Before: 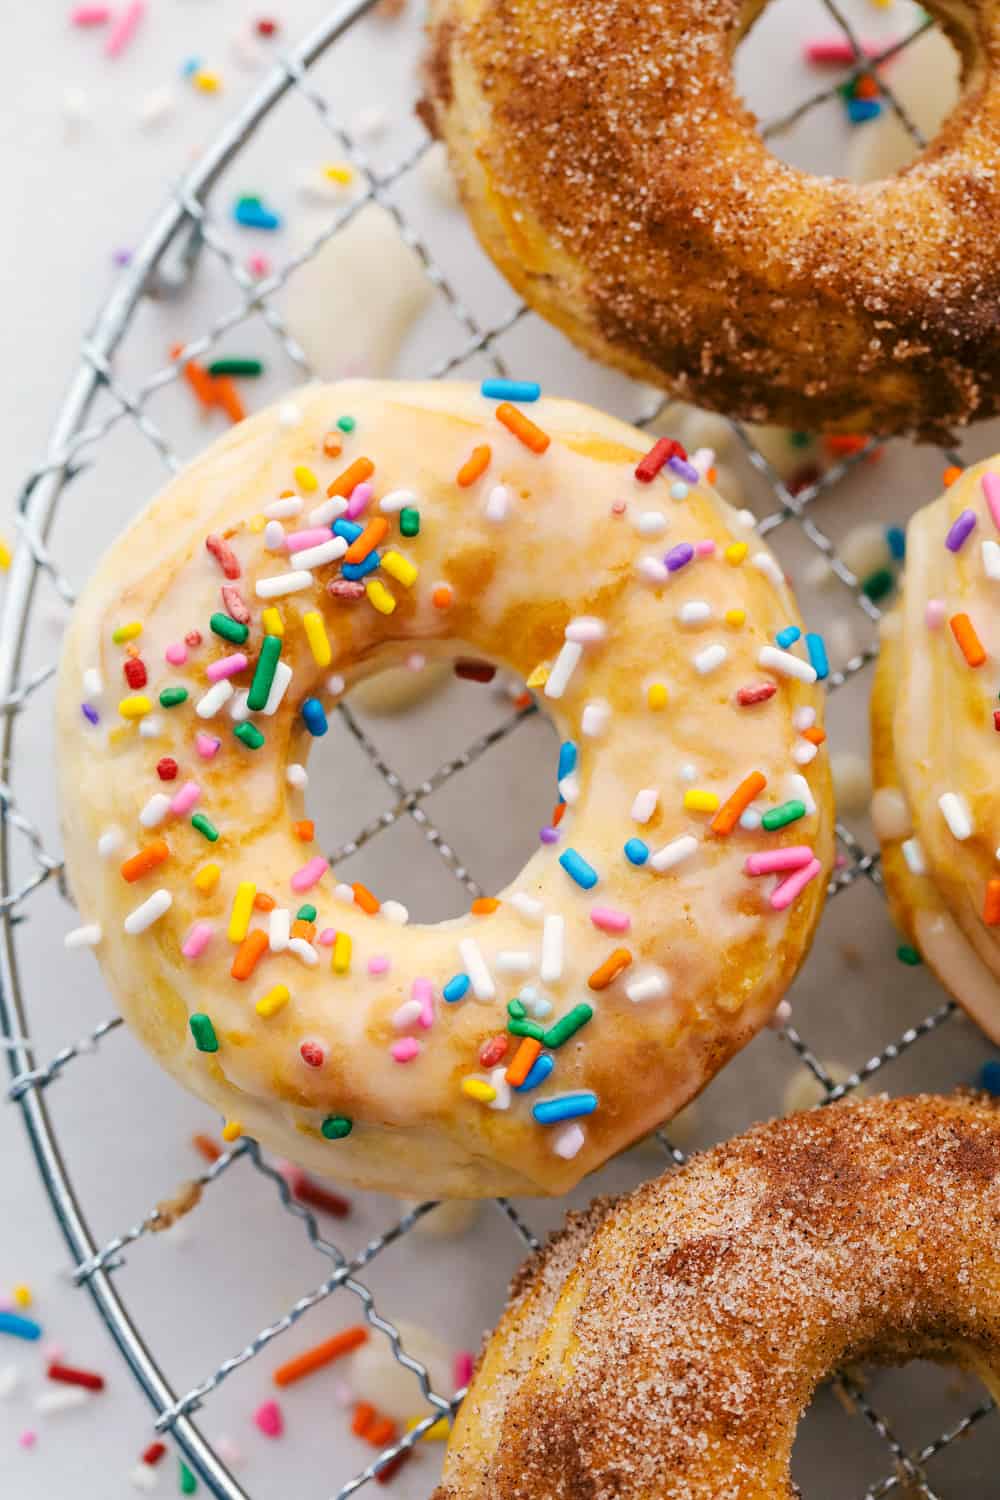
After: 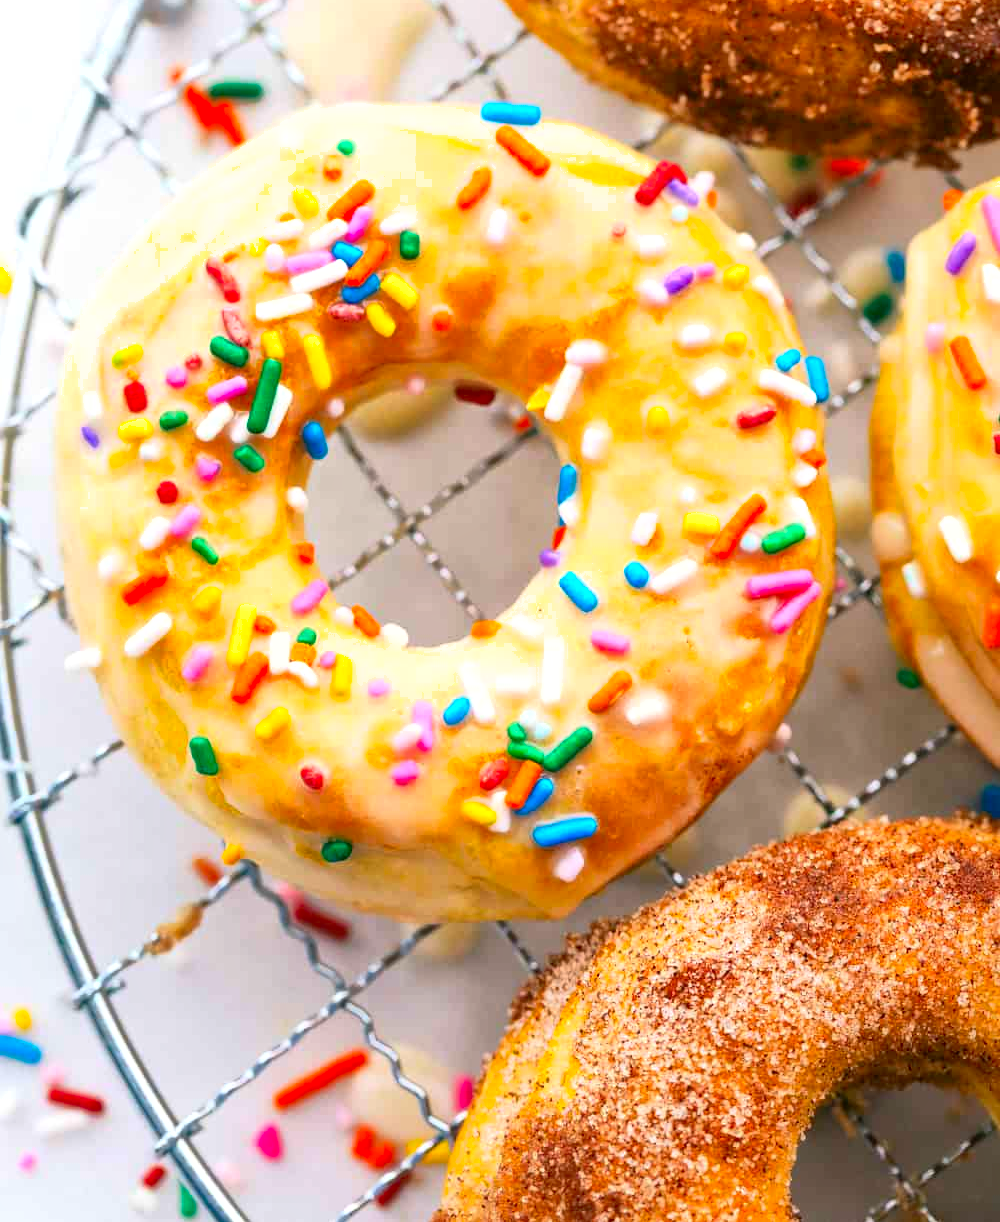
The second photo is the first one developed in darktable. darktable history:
shadows and highlights: on, module defaults
contrast brightness saturation: contrast 0.226, brightness 0.107, saturation 0.288
tone equalizer: -8 EV -0.448 EV, -7 EV -0.368 EV, -6 EV -0.335 EV, -5 EV -0.236 EV, -3 EV 0.204 EV, -2 EV 0.354 EV, -1 EV 0.397 EV, +0 EV 0.388 EV
crop and rotate: top 18.505%
